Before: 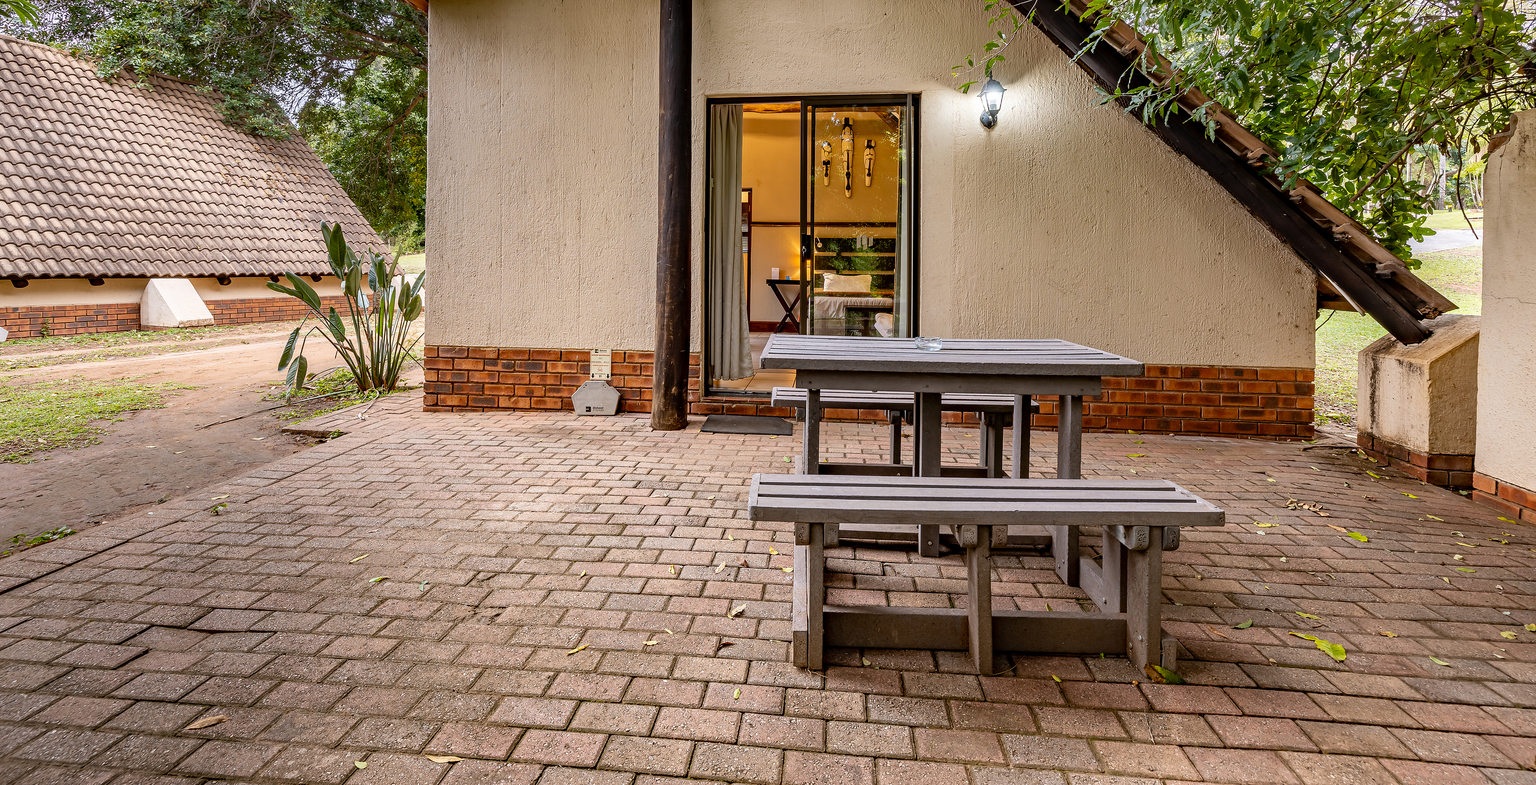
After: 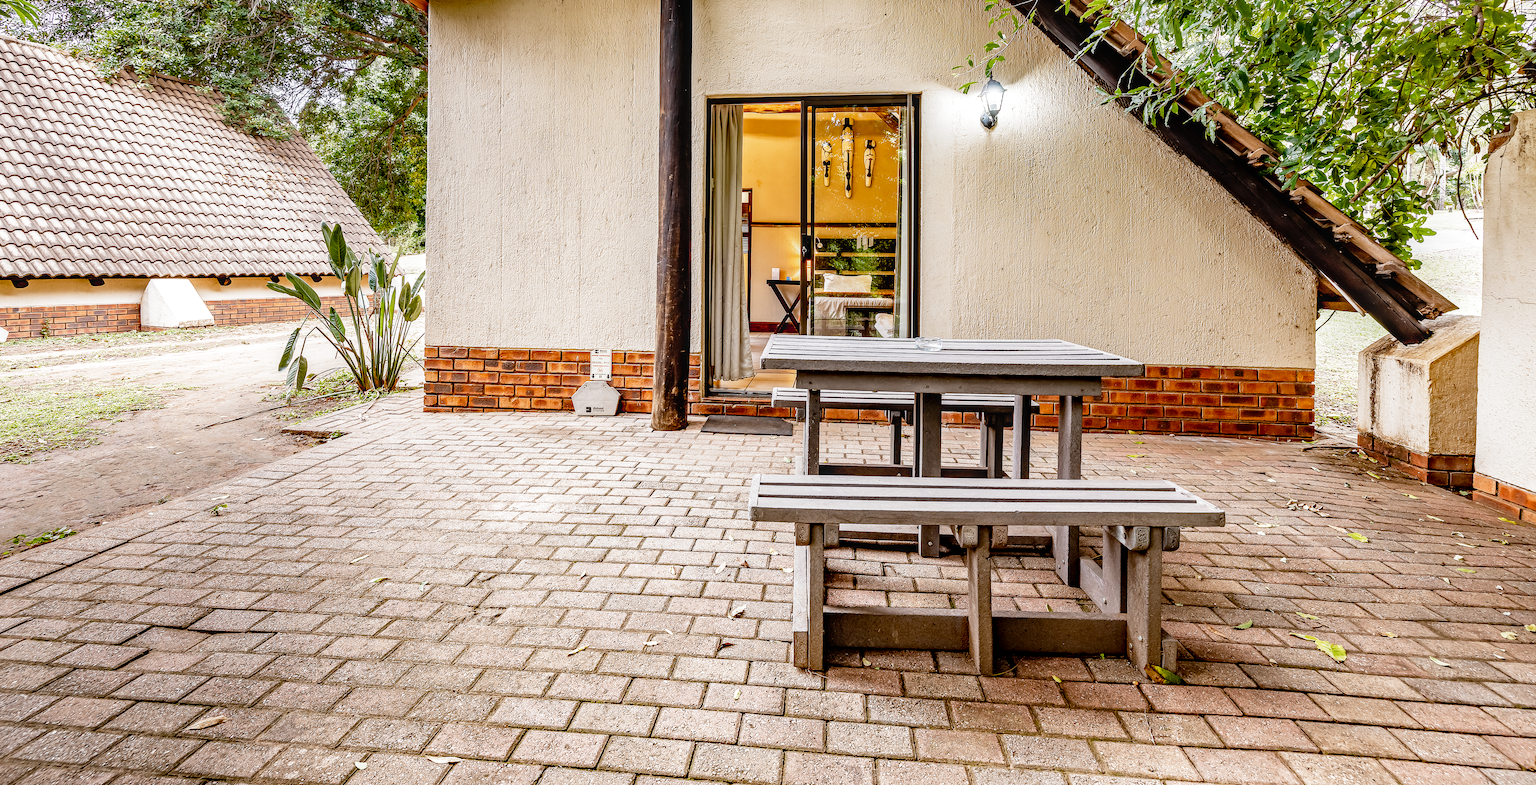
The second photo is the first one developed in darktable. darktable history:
local contrast: on, module defaults
filmic rgb: middle gray luminance 9.23%, black relative exposure -10.55 EV, white relative exposure 3.45 EV, threshold 6 EV, target black luminance 0%, hardness 5.98, latitude 59.69%, contrast 1.087, highlights saturation mix 5%, shadows ↔ highlights balance 29.23%, add noise in highlights 0, preserve chrominance no, color science v3 (2019), use custom middle-gray values true, iterations of high-quality reconstruction 0, contrast in highlights soft, enable highlight reconstruction true
exposure: compensate highlight preservation false
